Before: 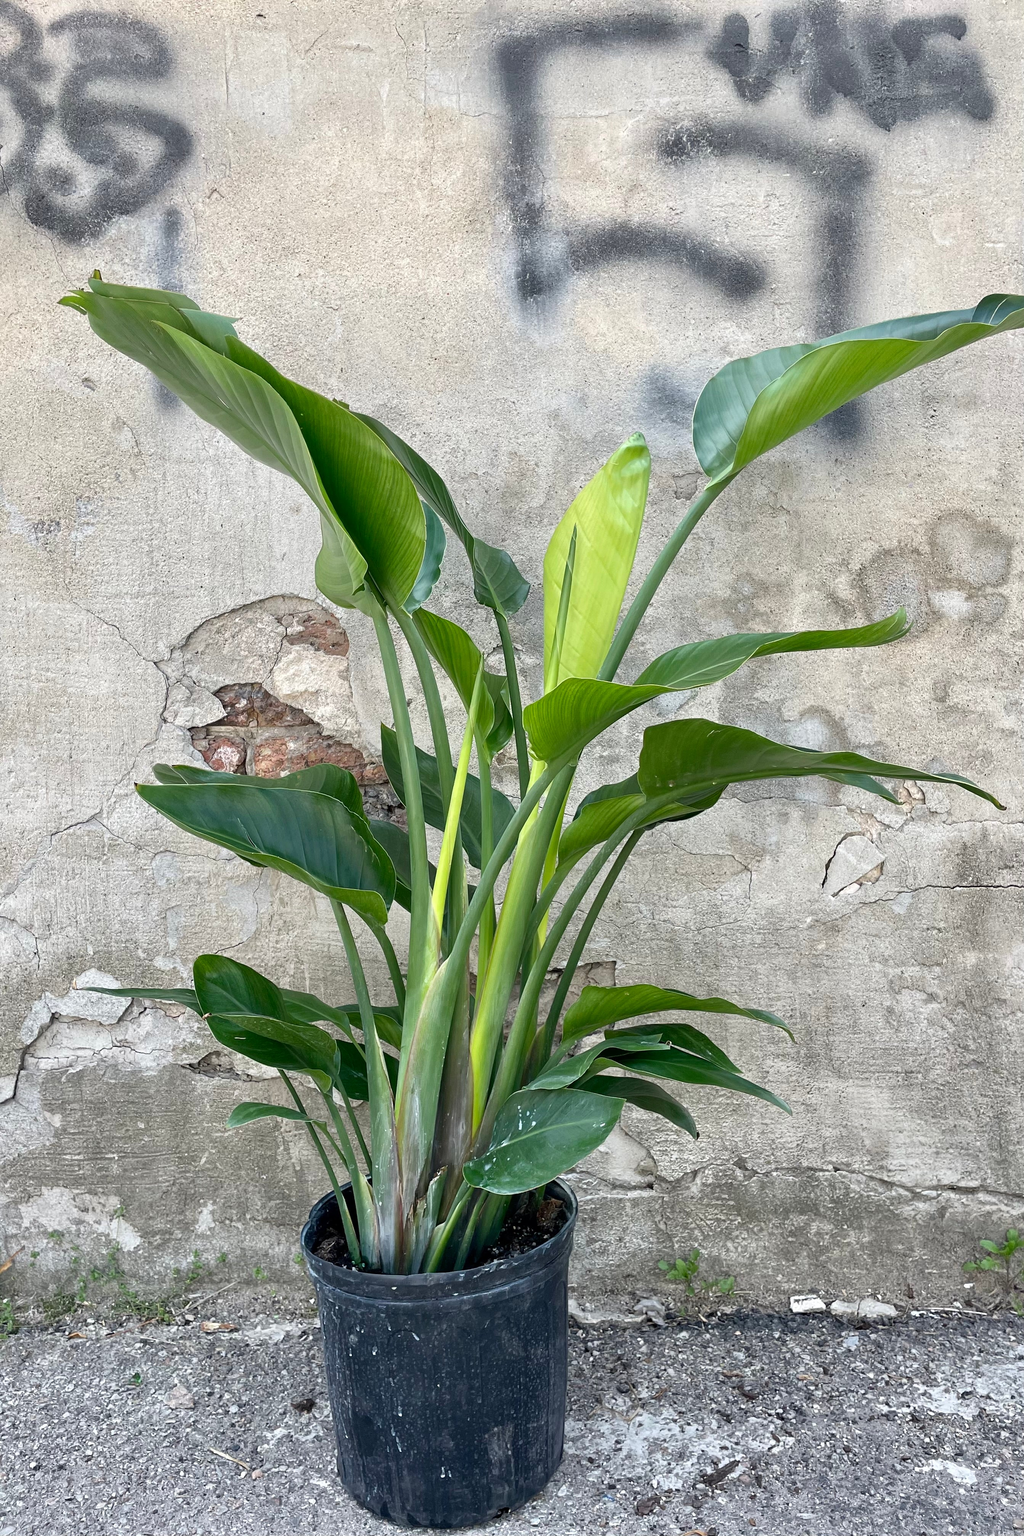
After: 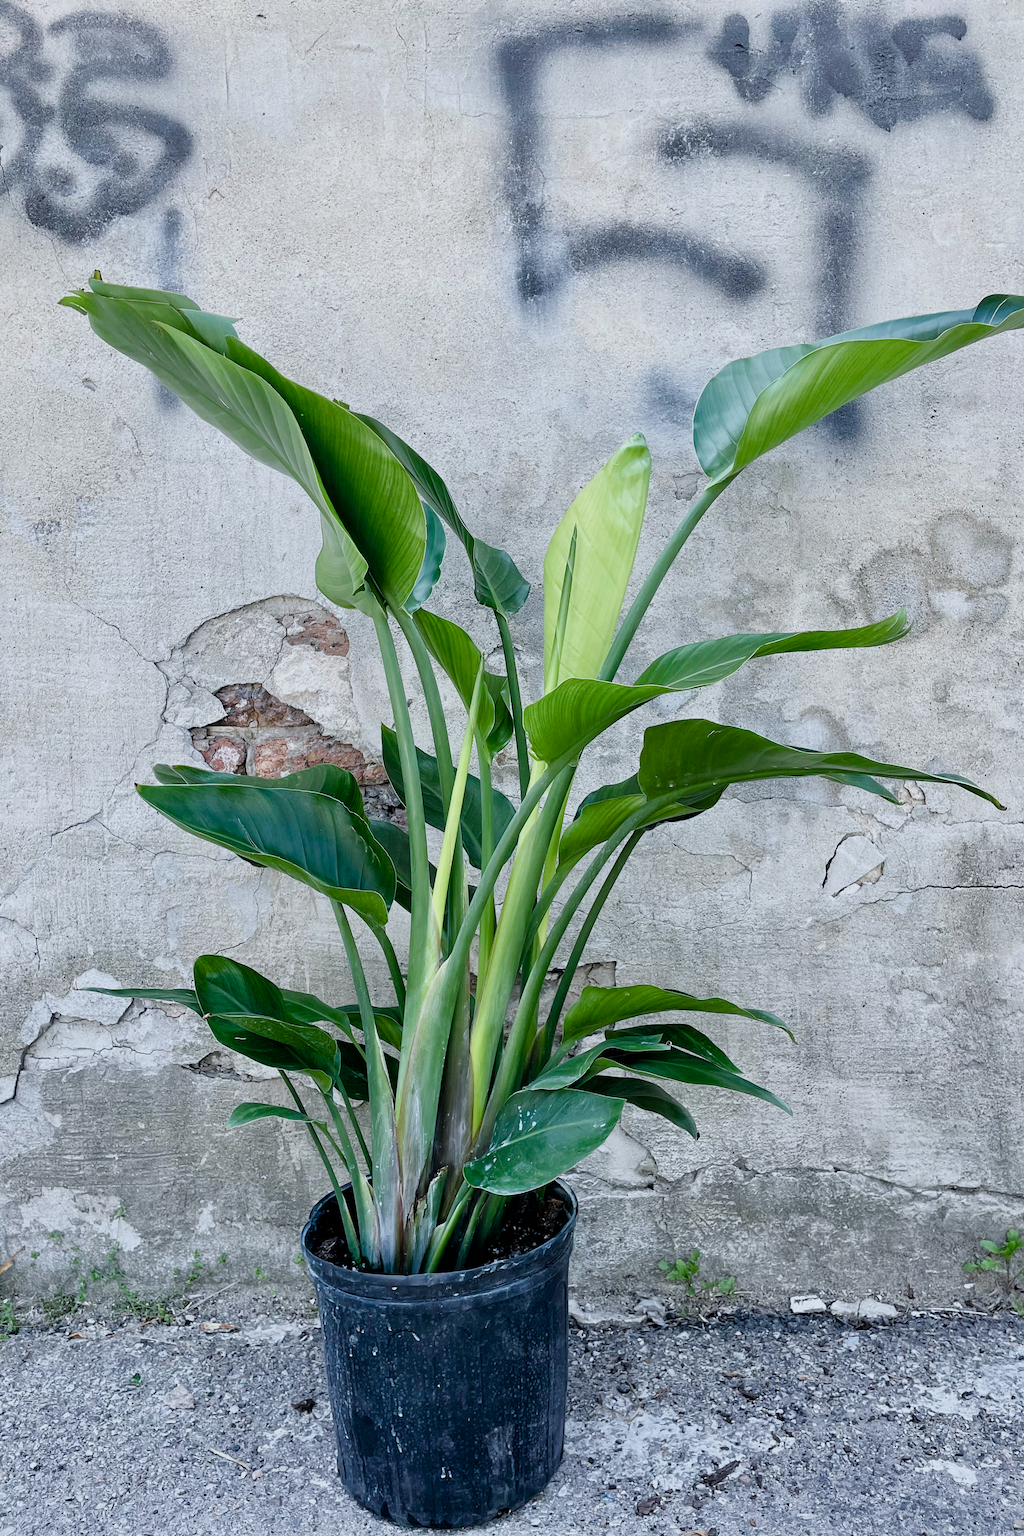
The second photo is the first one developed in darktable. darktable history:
filmic rgb: black relative exposure -7.74 EV, white relative exposure 4.46 EV, threshold 6 EV, hardness 3.75, latitude 49.59%, contrast 1.1, enable highlight reconstruction true
color balance rgb: perceptual saturation grading › global saturation 20%, perceptual saturation grading › highlights -50.483%, perceptual saturation grading › shadows 30.436%, global vibrance 9.252%
color calibration: x 0.37, y 0.382, temperature 4320.29 K
